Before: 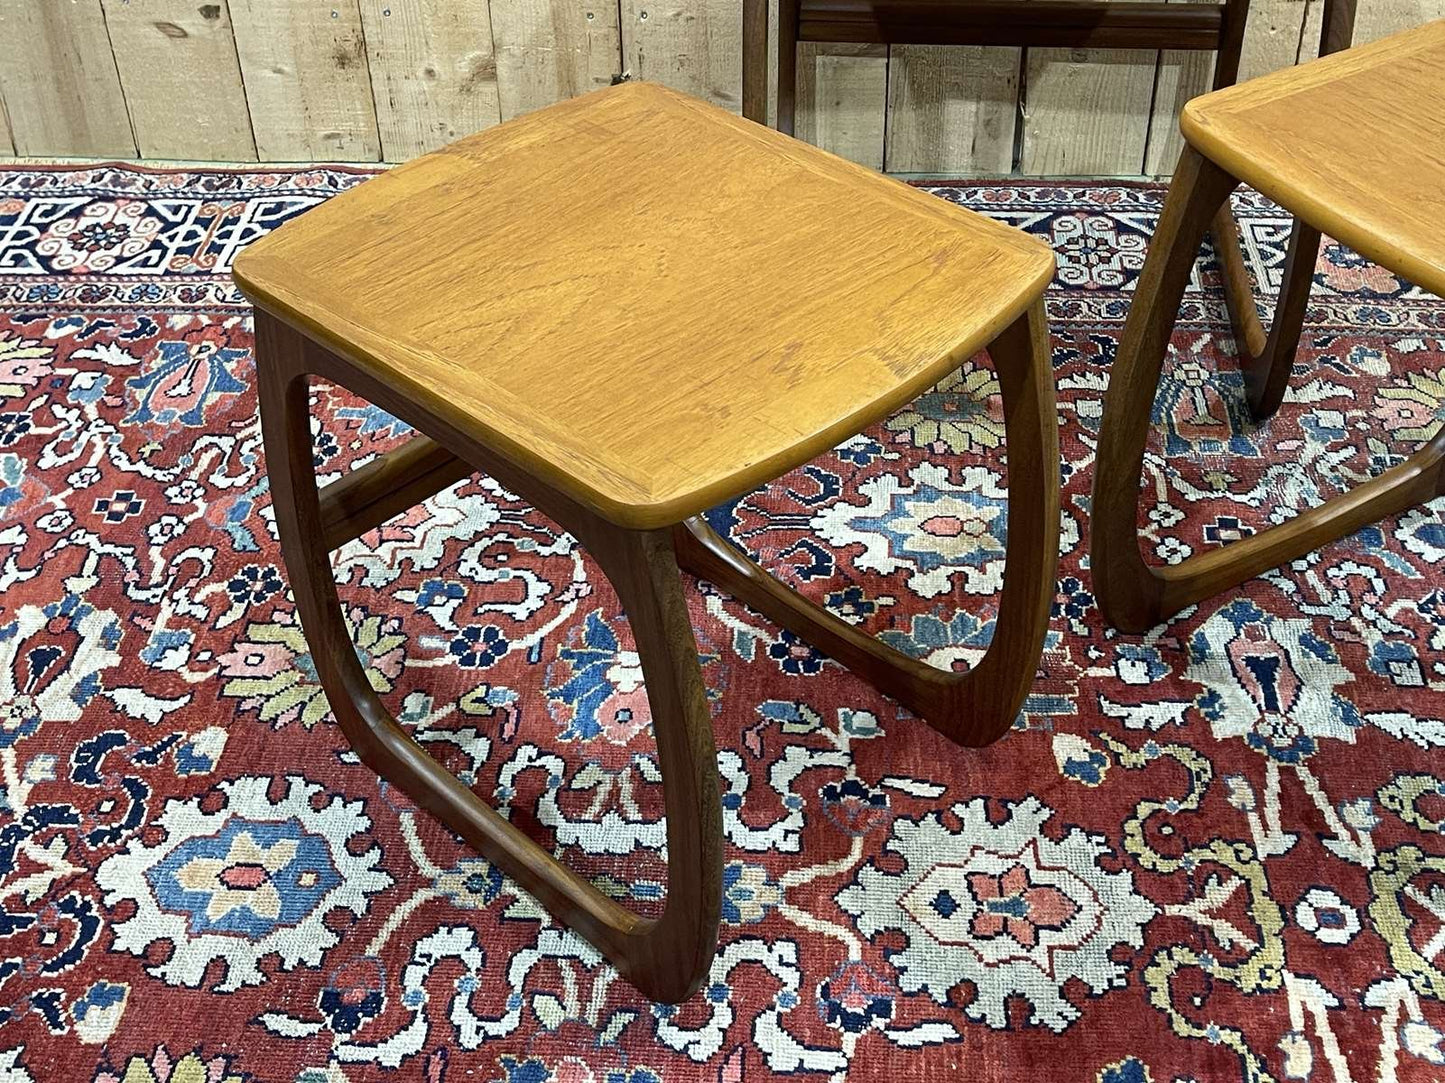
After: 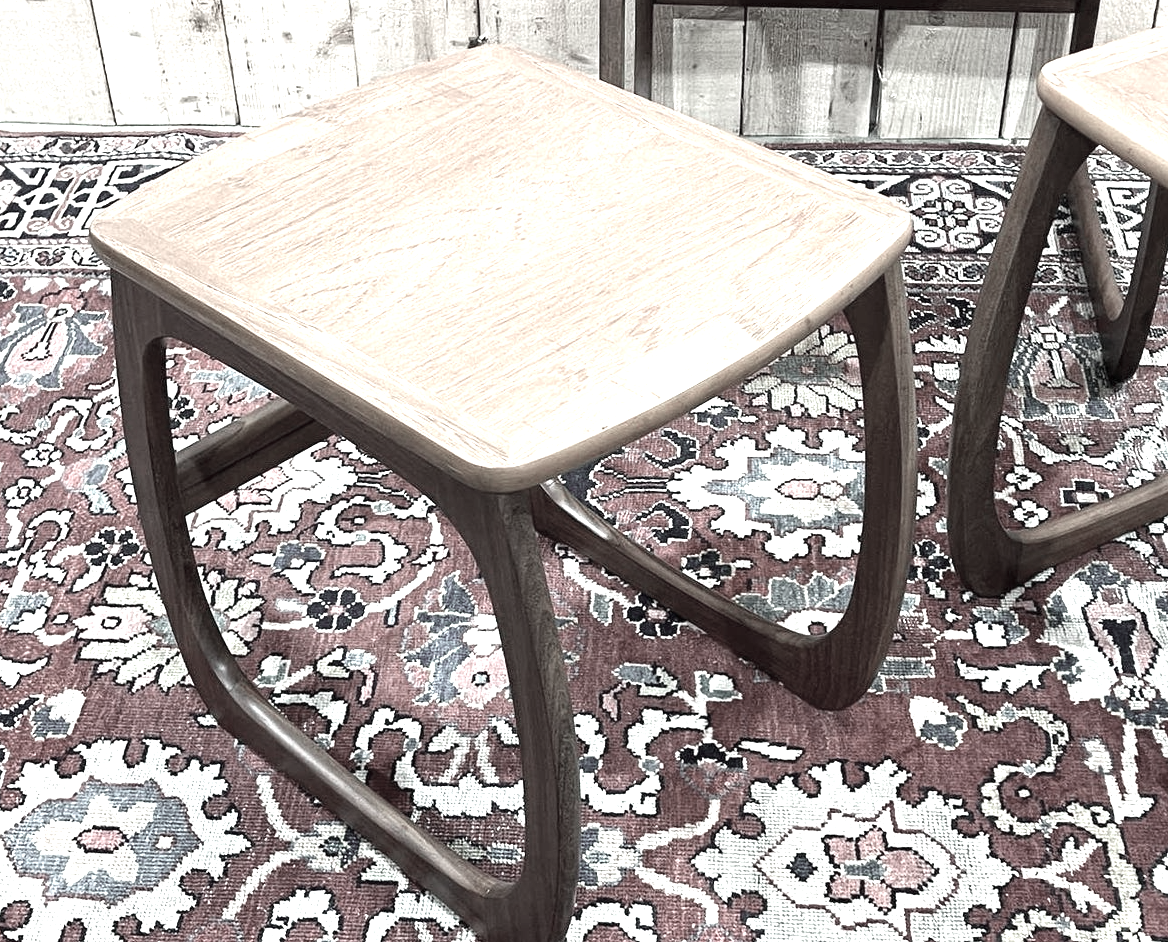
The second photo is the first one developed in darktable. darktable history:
exposure: black level correction 0, exposure 1.2 EV, compensate exposure bias true, compensate highlight preservation false
crop: left 9.929%, top 3.475%, right 9.188%, bottom 9.529%
color contrast: green-magenta contrast 0.3, blue-yellow contrast 0.15
